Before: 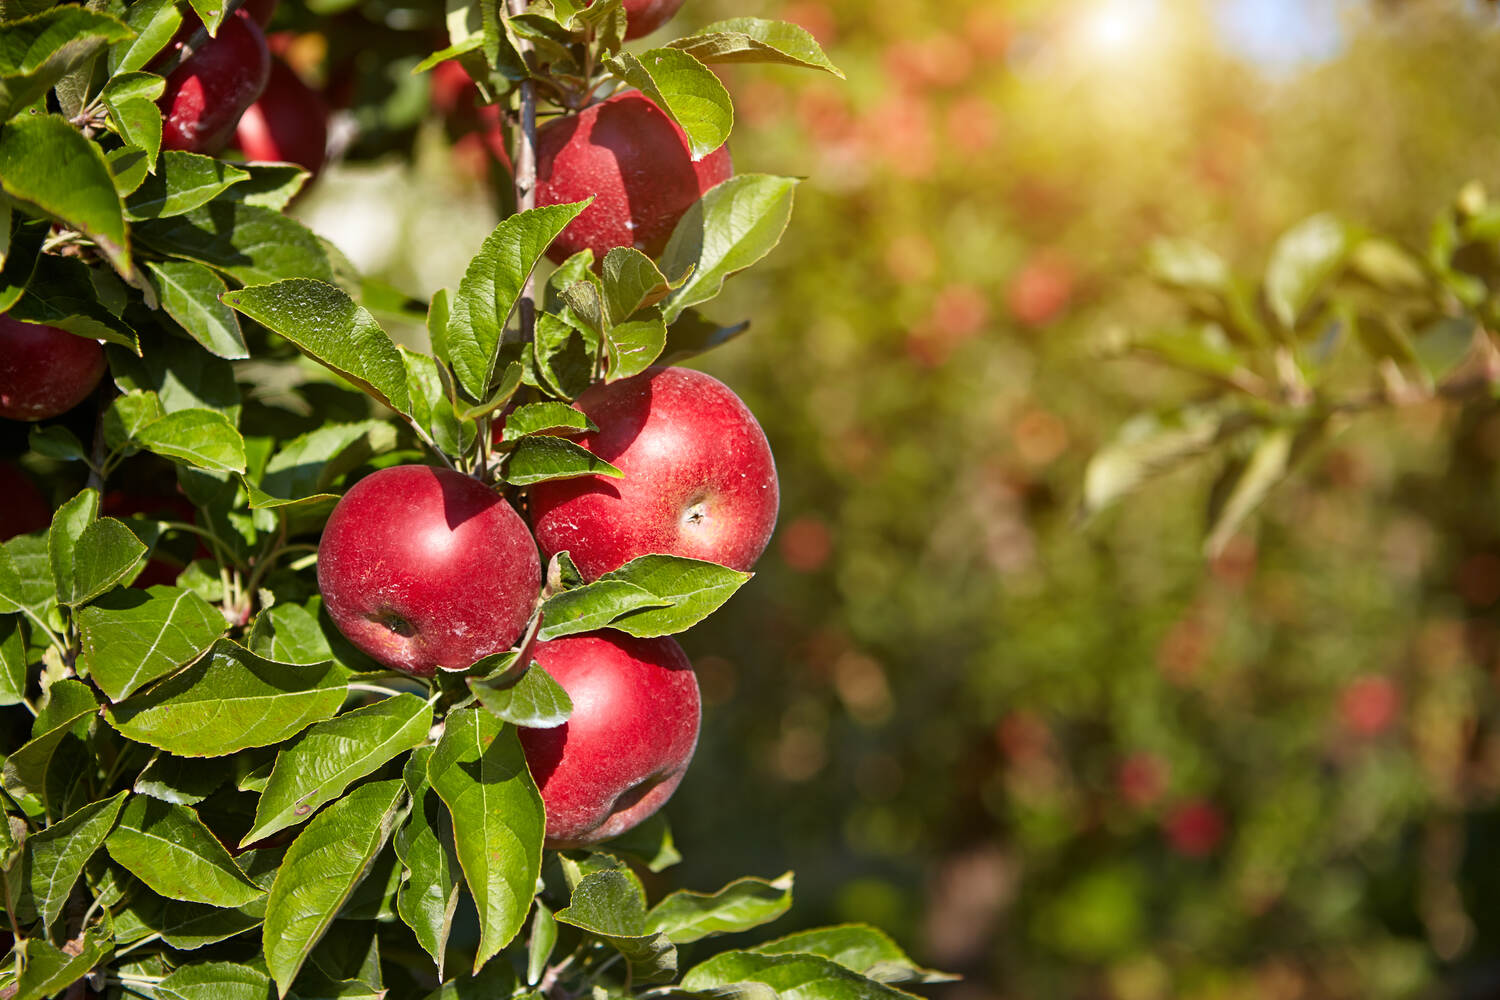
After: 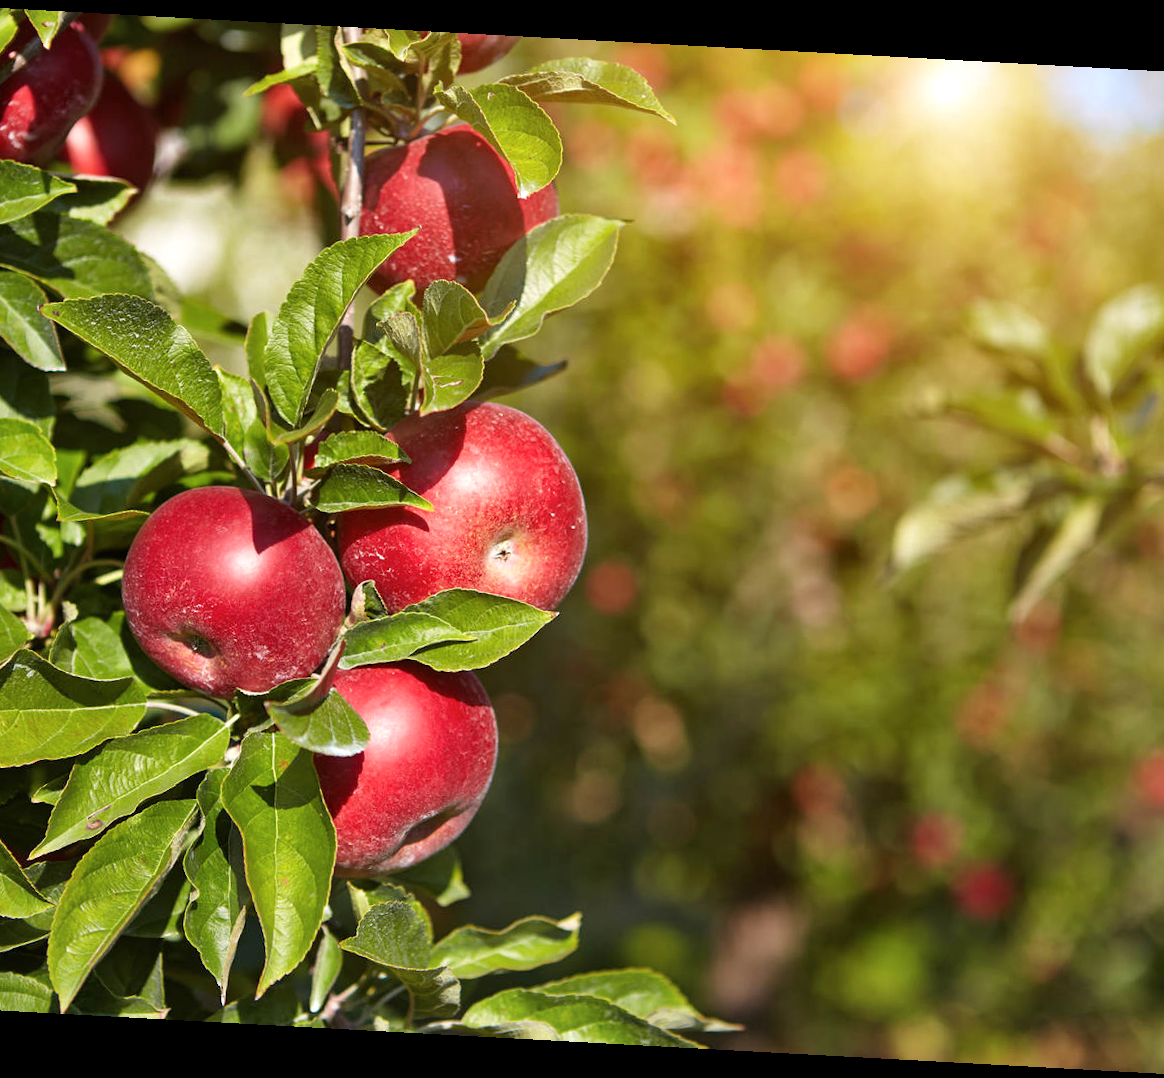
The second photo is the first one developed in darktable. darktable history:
color correction: highlights b* 0.001
shadows and highlights: radius 168.69, shadows 26.33, white point adjustment 3.26, highlights -68.59, soften with gaussian
crop and rotate: angle -3.12°, left 14.096%, top 0.042%, right 10.895%, bottom 0.074%
